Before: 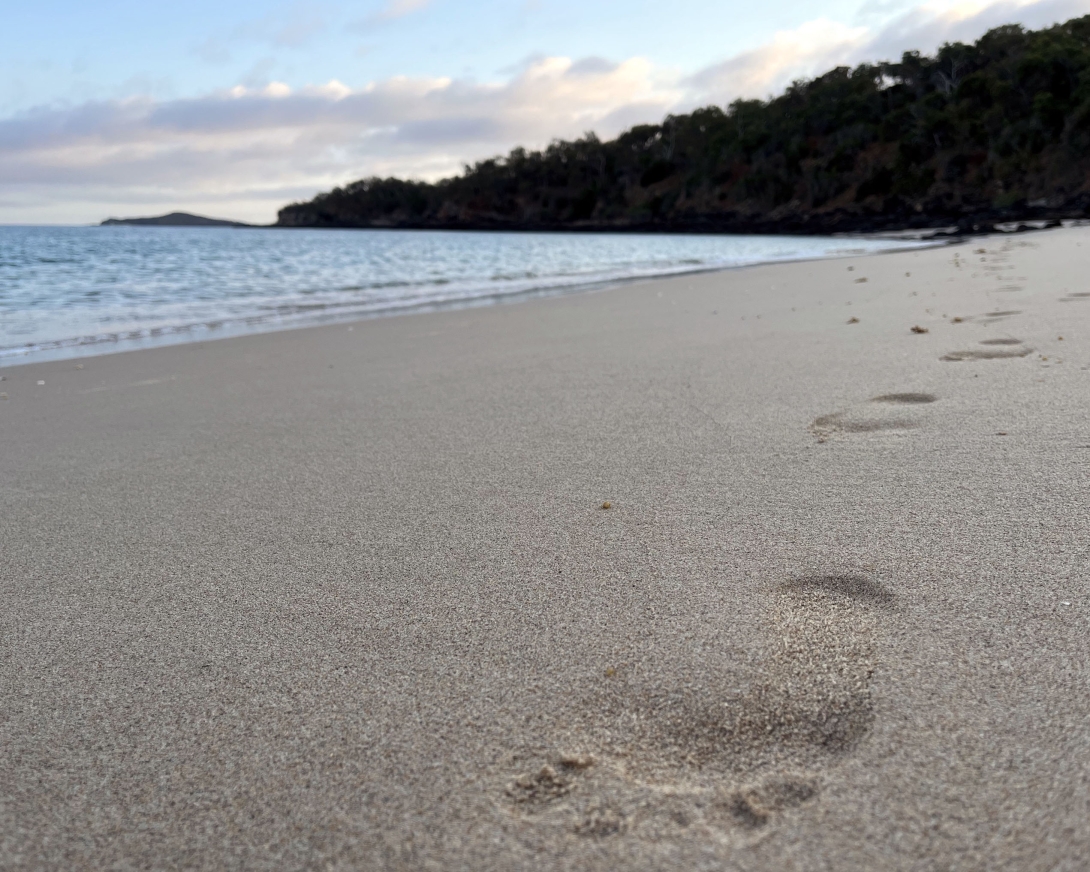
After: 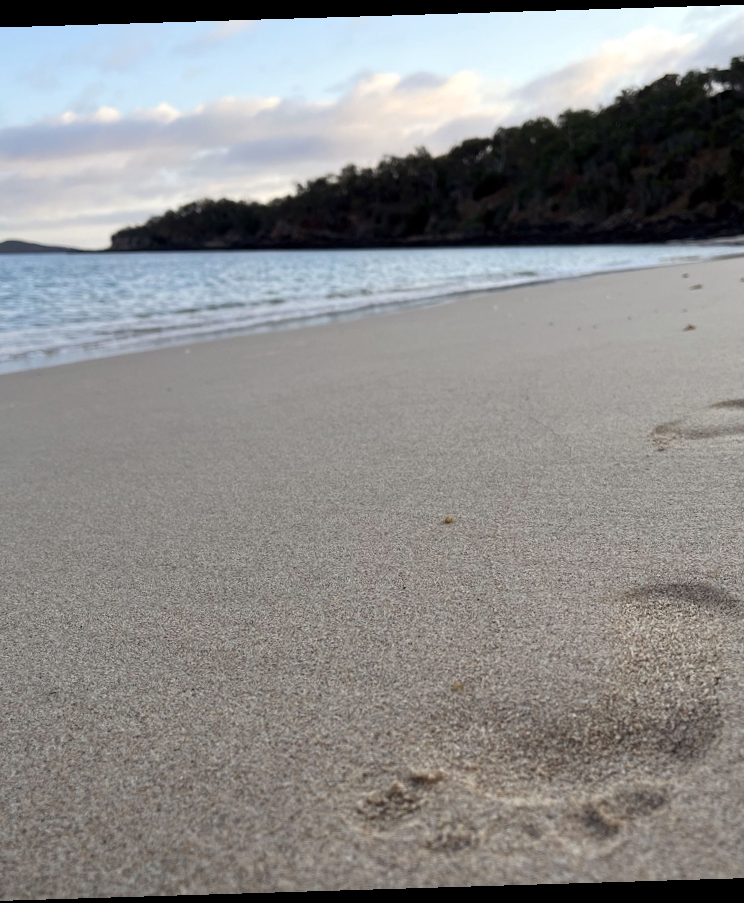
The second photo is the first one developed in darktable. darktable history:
crop and rotate: left 15.546%, right 17.787%
rotate and perspective: rotation -1.75°, automatic cropping off
